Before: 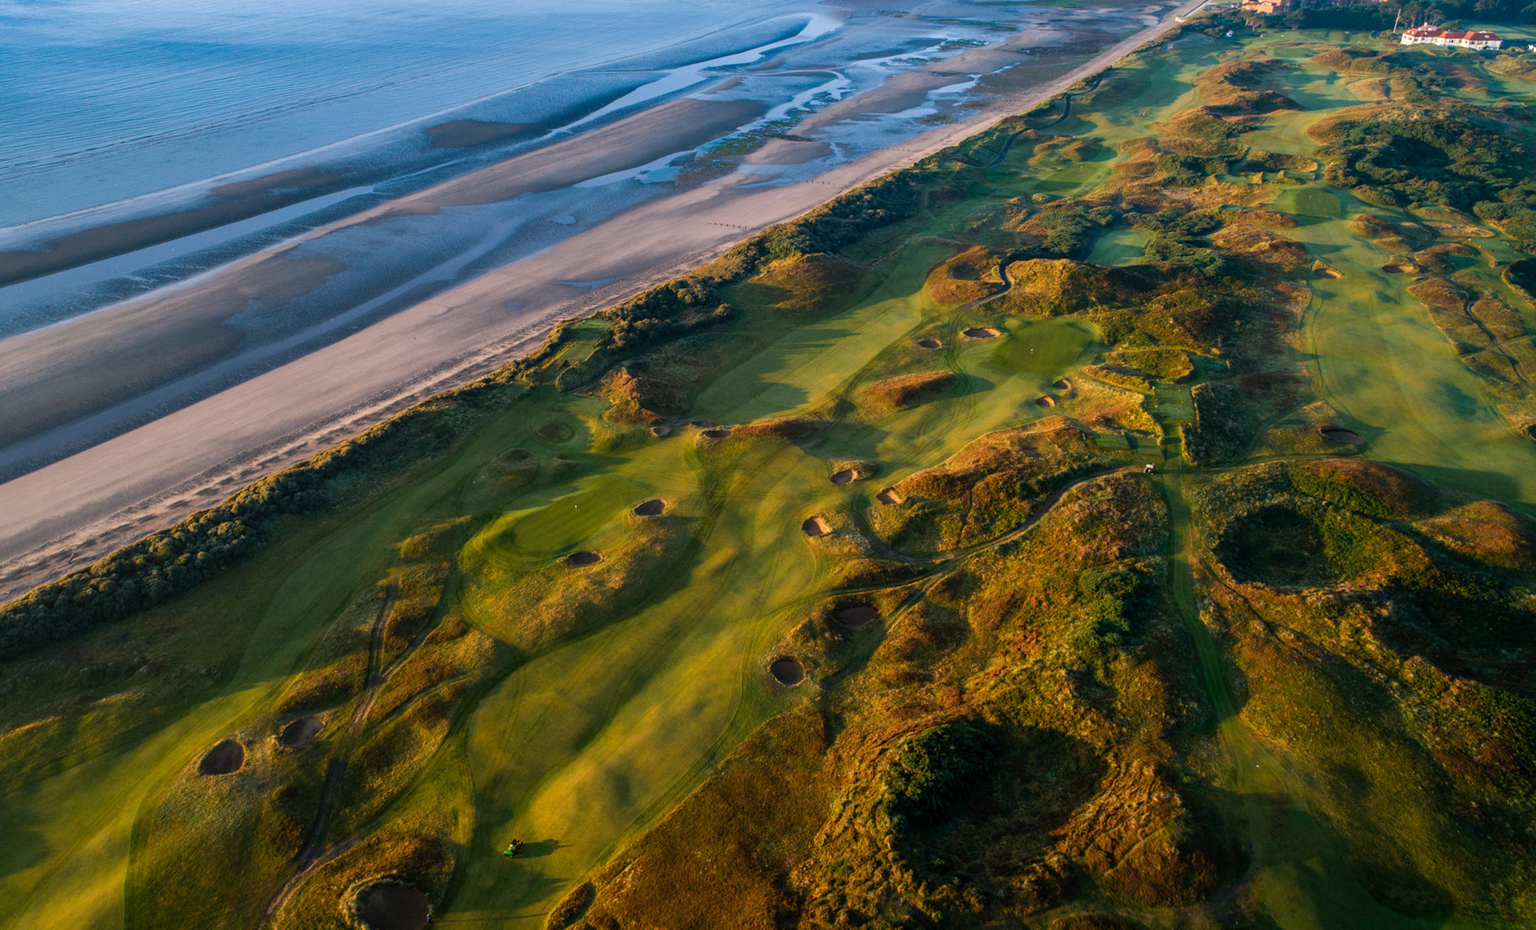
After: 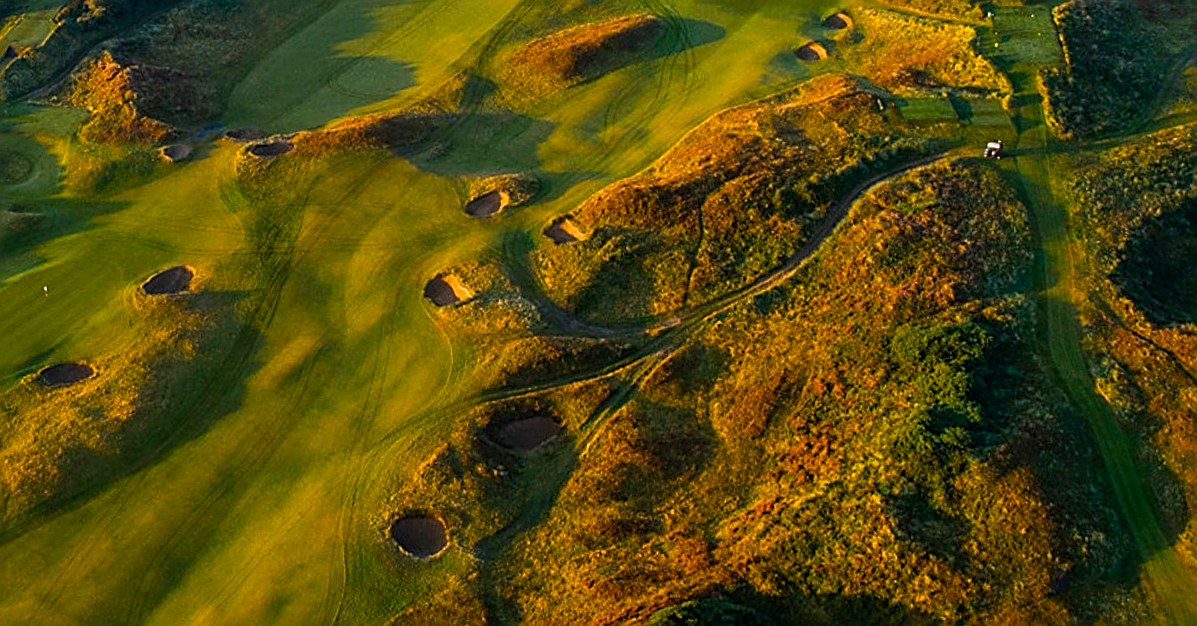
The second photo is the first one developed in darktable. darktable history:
rotate and perspective: rotation -4.57°, crop left 0.054, crop right 0.944, crop top 0.087, crop bottom 0.914
sharpen: amount 0.901
crop: left 35.03%, top 36.625%, right 14.663%, bottom 20.057%
color balance: output saturation 120%
